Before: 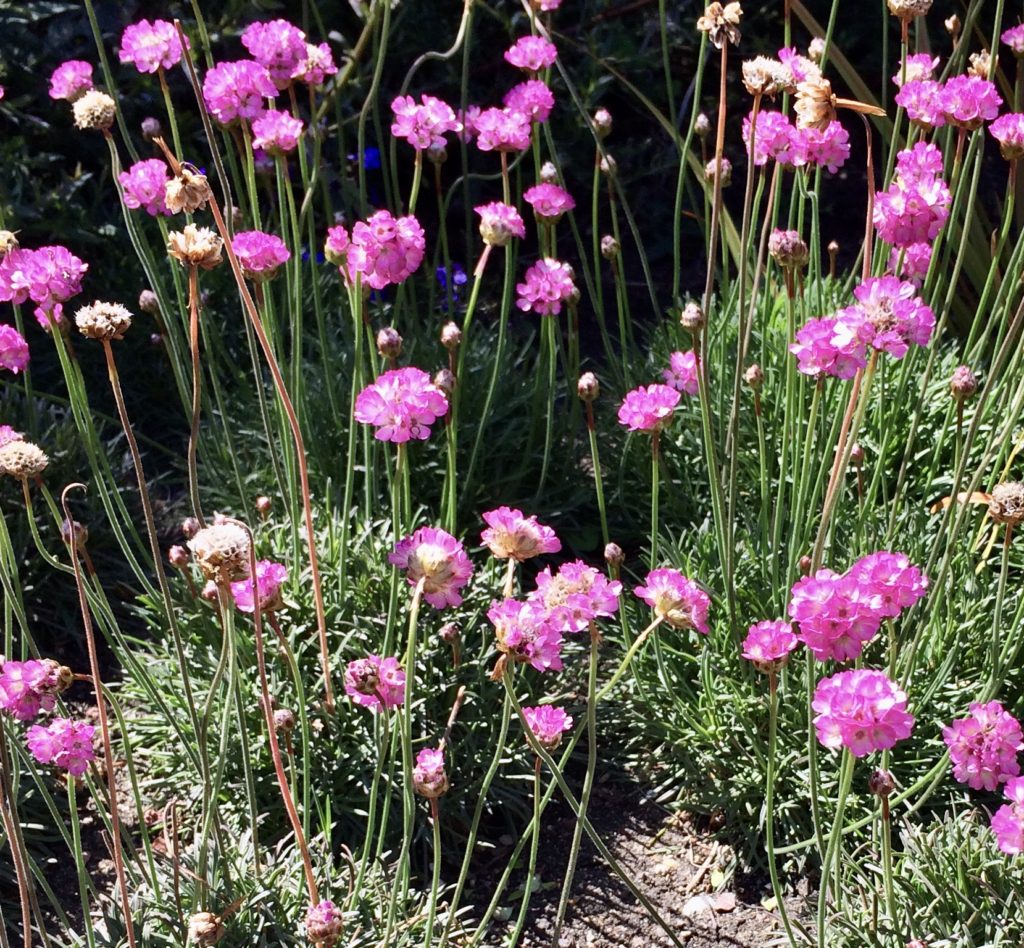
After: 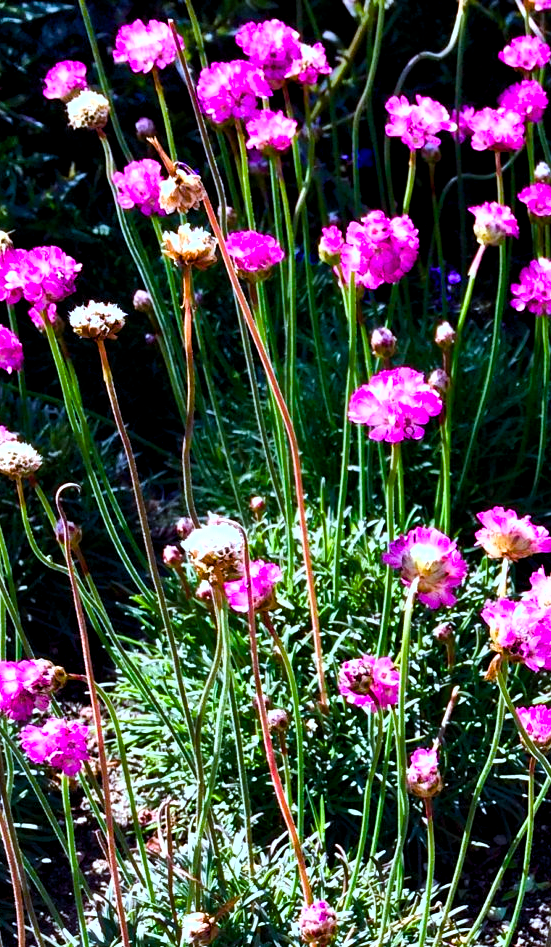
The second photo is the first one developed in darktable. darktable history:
shadows and highlights: shadows 29.32, highlights -29.32, low approximation 0.01, soften with gaussian
color balance rgb: global offset › luminance -0.37%, perceptual saturation grading › highlights -17.77%, perceptual saturation grading › mid-tones 33.1%, perceptual saturation grading › shadows 50.52%, perceptual brilliance grading › highlights 20%, perceptual brilliance grading › mid-tones 20%, perceptual brilliance grading › shadows -20%, global vibrance 50%
white balance: red 0.924, blue 1.095
crop: left 0.587%, right 45.588%, bottom 0.086%
